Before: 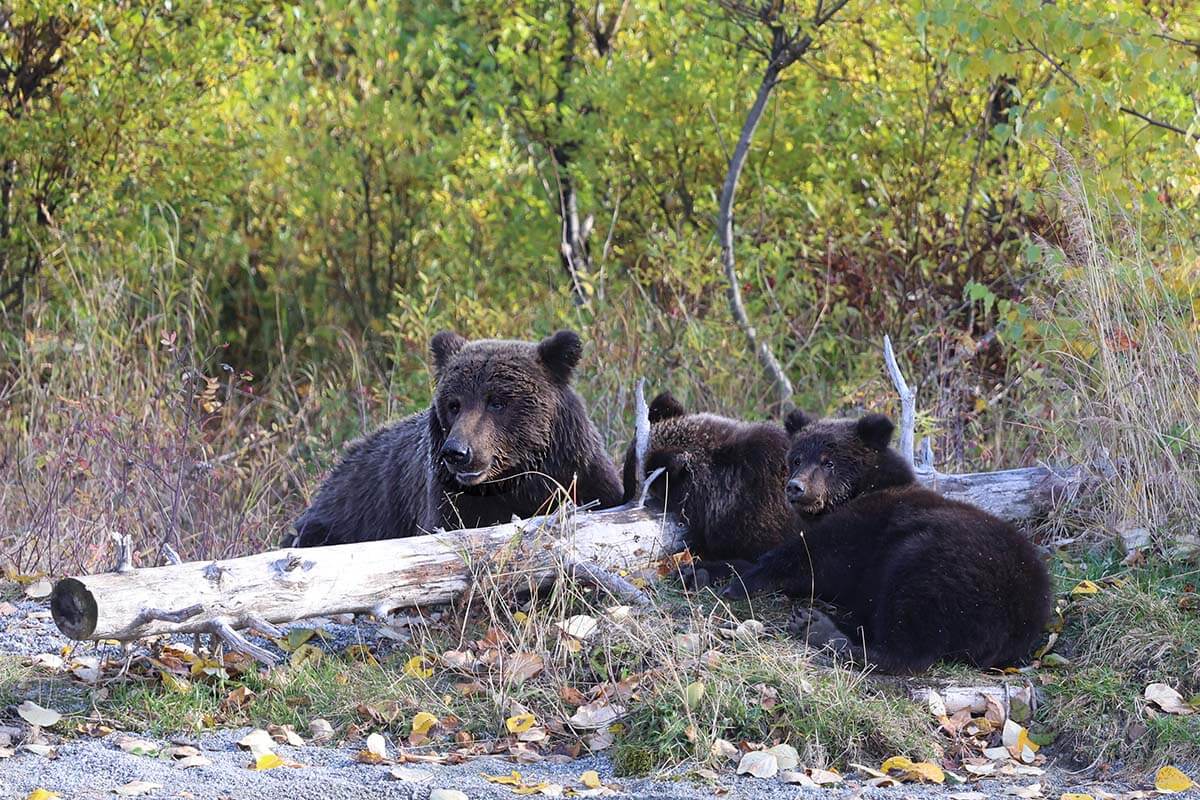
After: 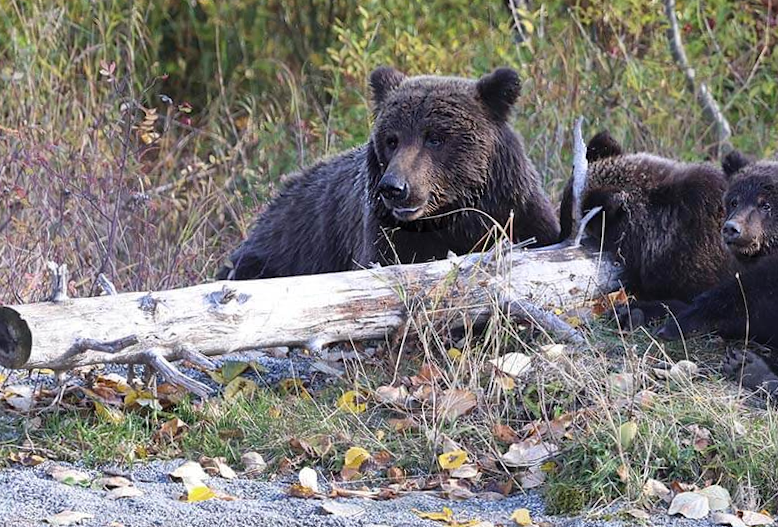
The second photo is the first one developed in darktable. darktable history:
shadows and highlights: white point adjustment 0.041, soften with gaussian
crop and rotate: angle -1.02°, left 4.002%, top 32.314%, right 29.415%
